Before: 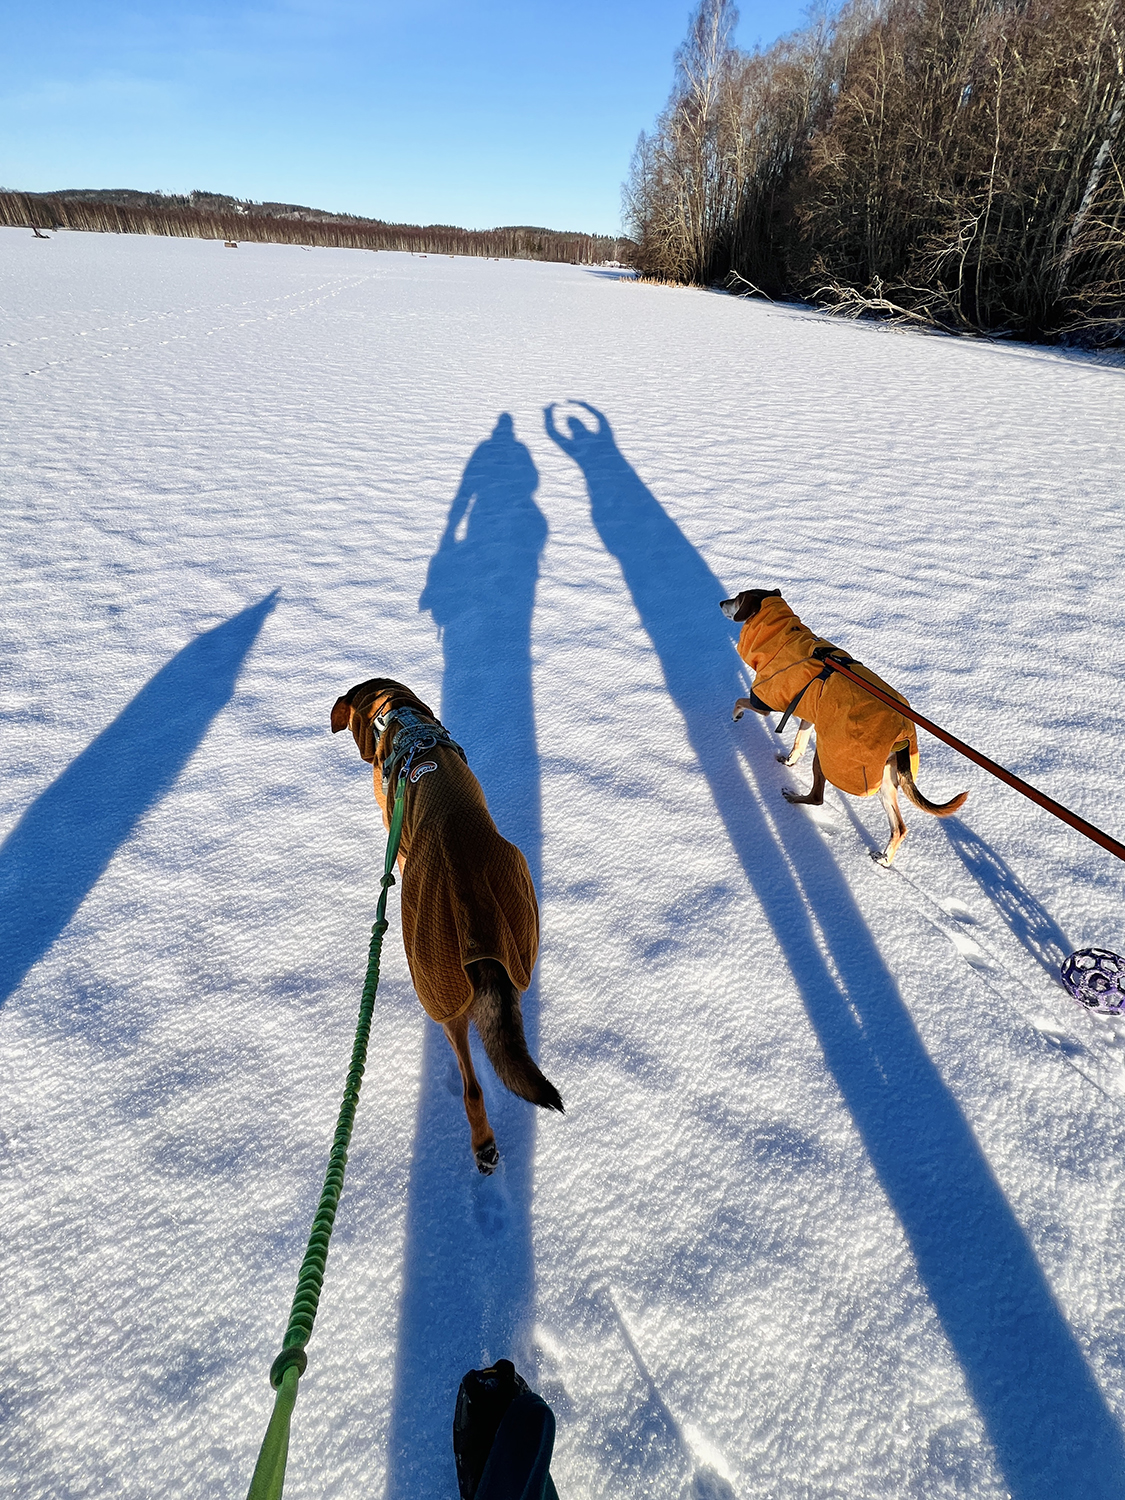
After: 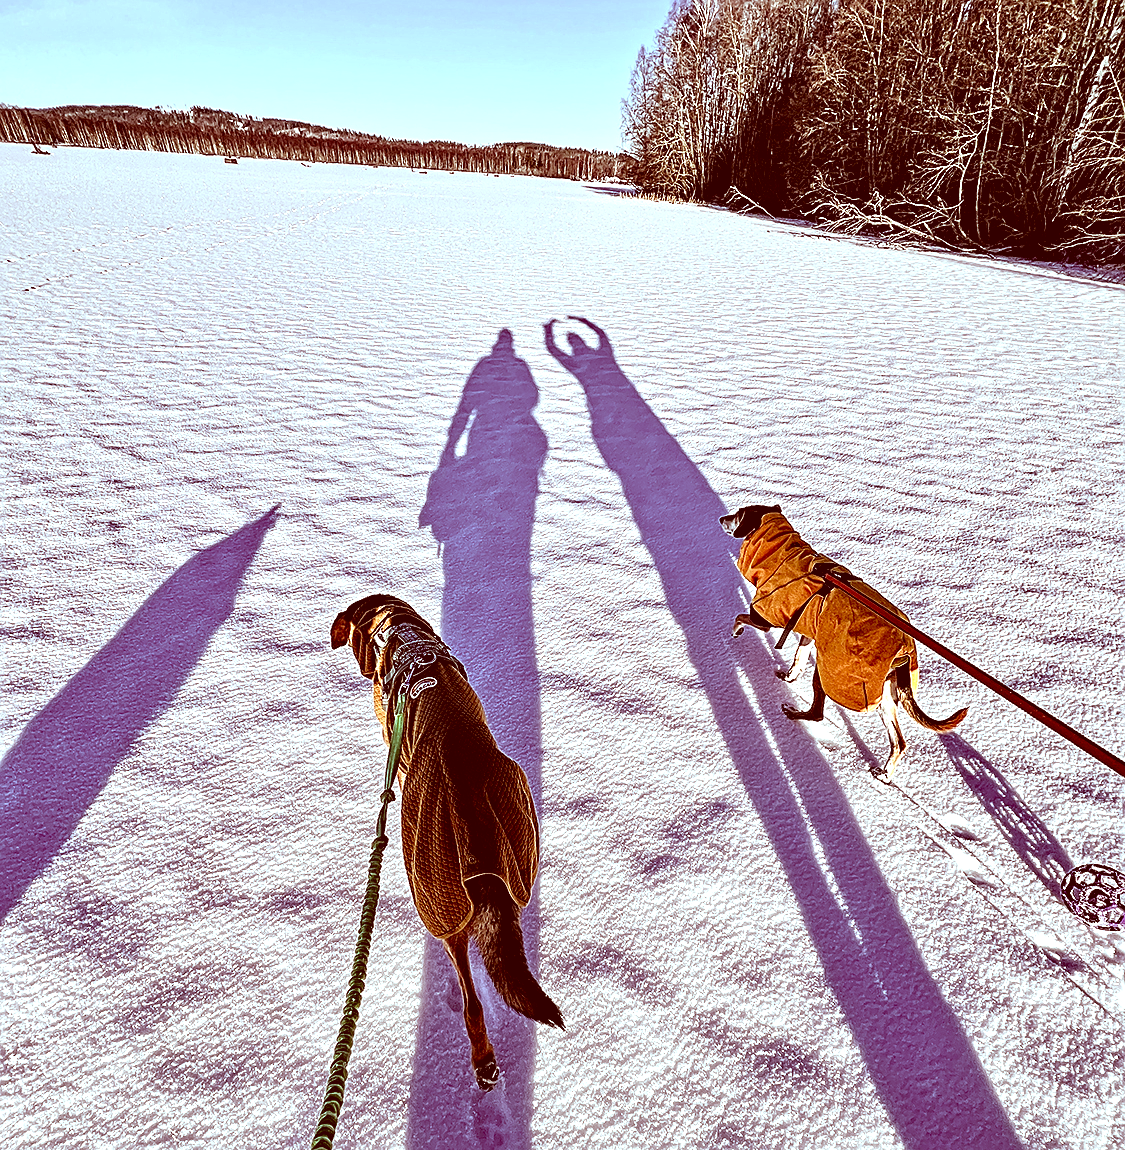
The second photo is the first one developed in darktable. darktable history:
sharpen: on, module defaults
exposure: black level correction 0.001, exposure 0.5 EV, compensate exposure bias true, compensate highlight preservation false
crop: top 5.667%, bottom 17.637%
white balance: red 1.009, blue 0.985
contrast equalizer: octaves 7, y [[0.5, 0.542, 0.583, 0.625, 0.667, 0.708], [0.5 ×6], [0.5 ×6], [0 ×6], [0 ×6]]
color correction: highlights a* 9.03, highlights b* 8.71, shadows a* 40, shadows b* 40, saturation 0.8
color calibration: illuminant as shot in camera, x 0.37, y 0.382, temperature 4313.32 K
color balance: mode lift, gamma, gain (sRGB), lift [0.997, 0.979, 1.021, 1.011], gamma [1, 1.084, 0.916, 0.998], gain [1, 0.87, 1.13, 1.101], contrast 4.55%, contrast fulcrum 38.24%, output saturation 104.09%
